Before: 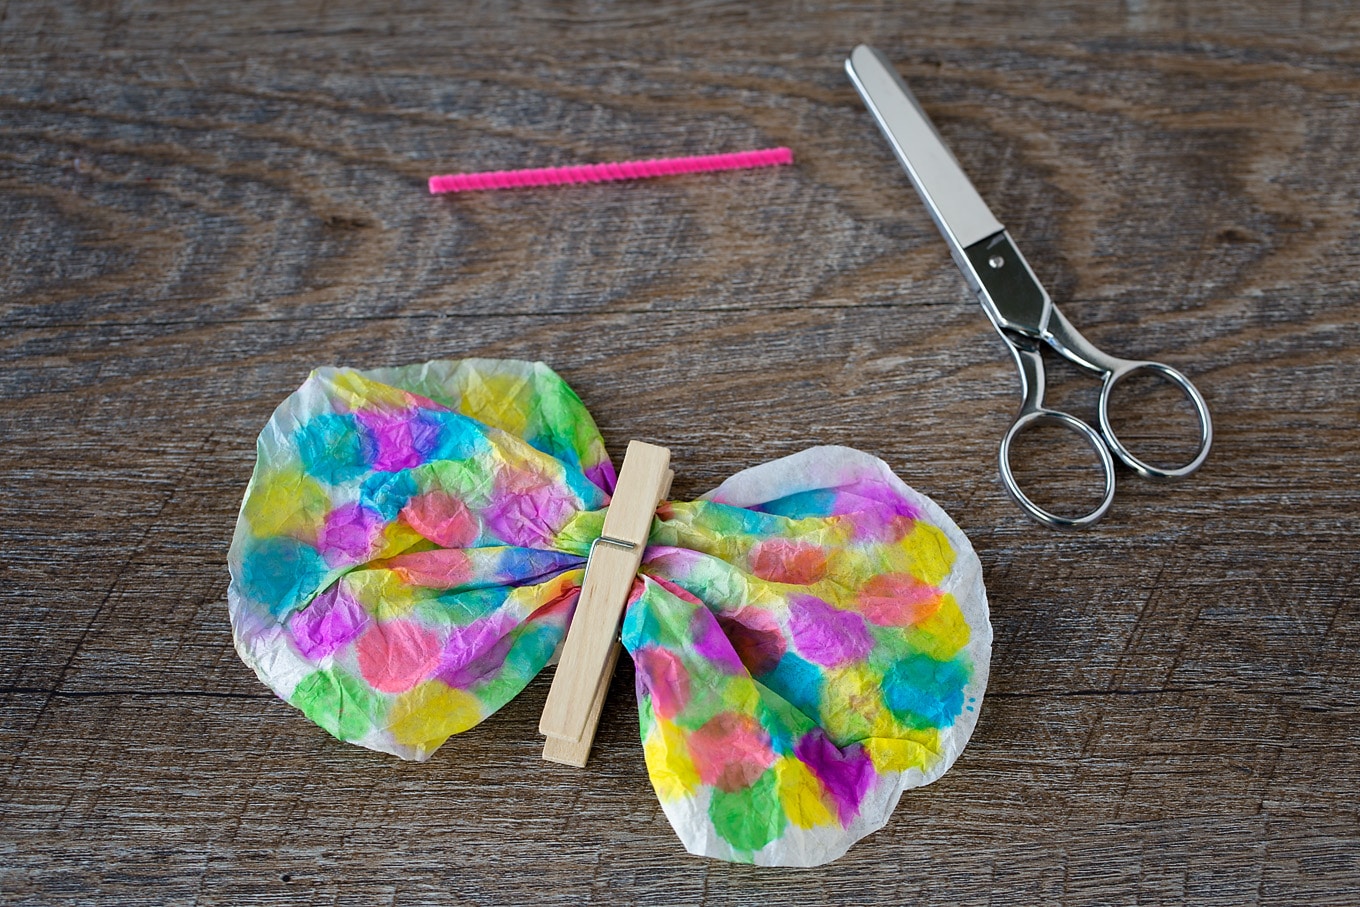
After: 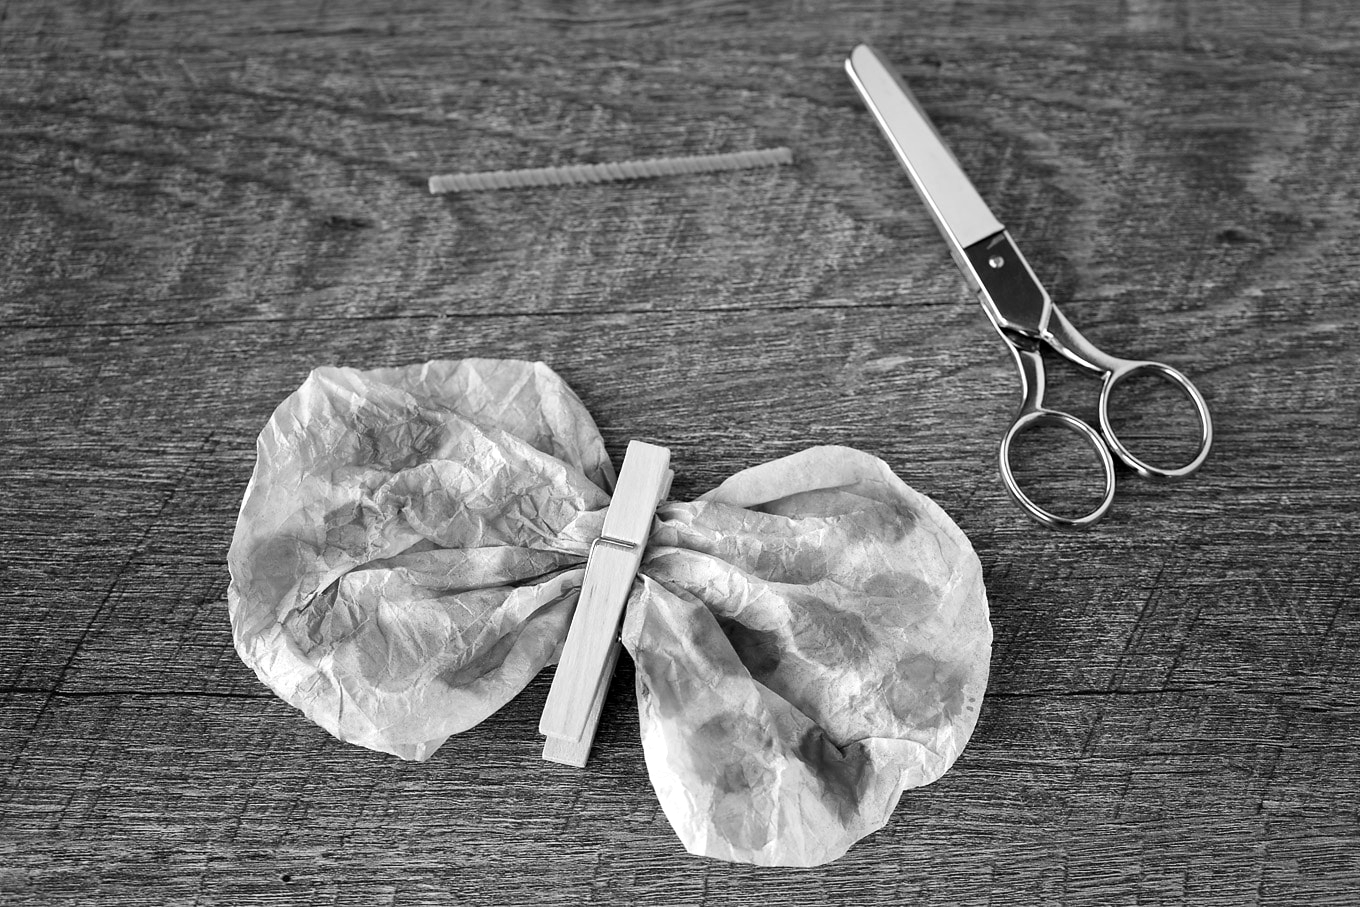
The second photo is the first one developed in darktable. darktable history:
local contrast: mode bilateral grid, contrast 28, coarseness 16, detail 115%, midtone range 0.2
monochrome: a -74.22, b 78.2
contrast brightness saturation: contrast 0.11, saturation -0.17
exposure: exposure 0.493 EV, compensate highlight preservation false
